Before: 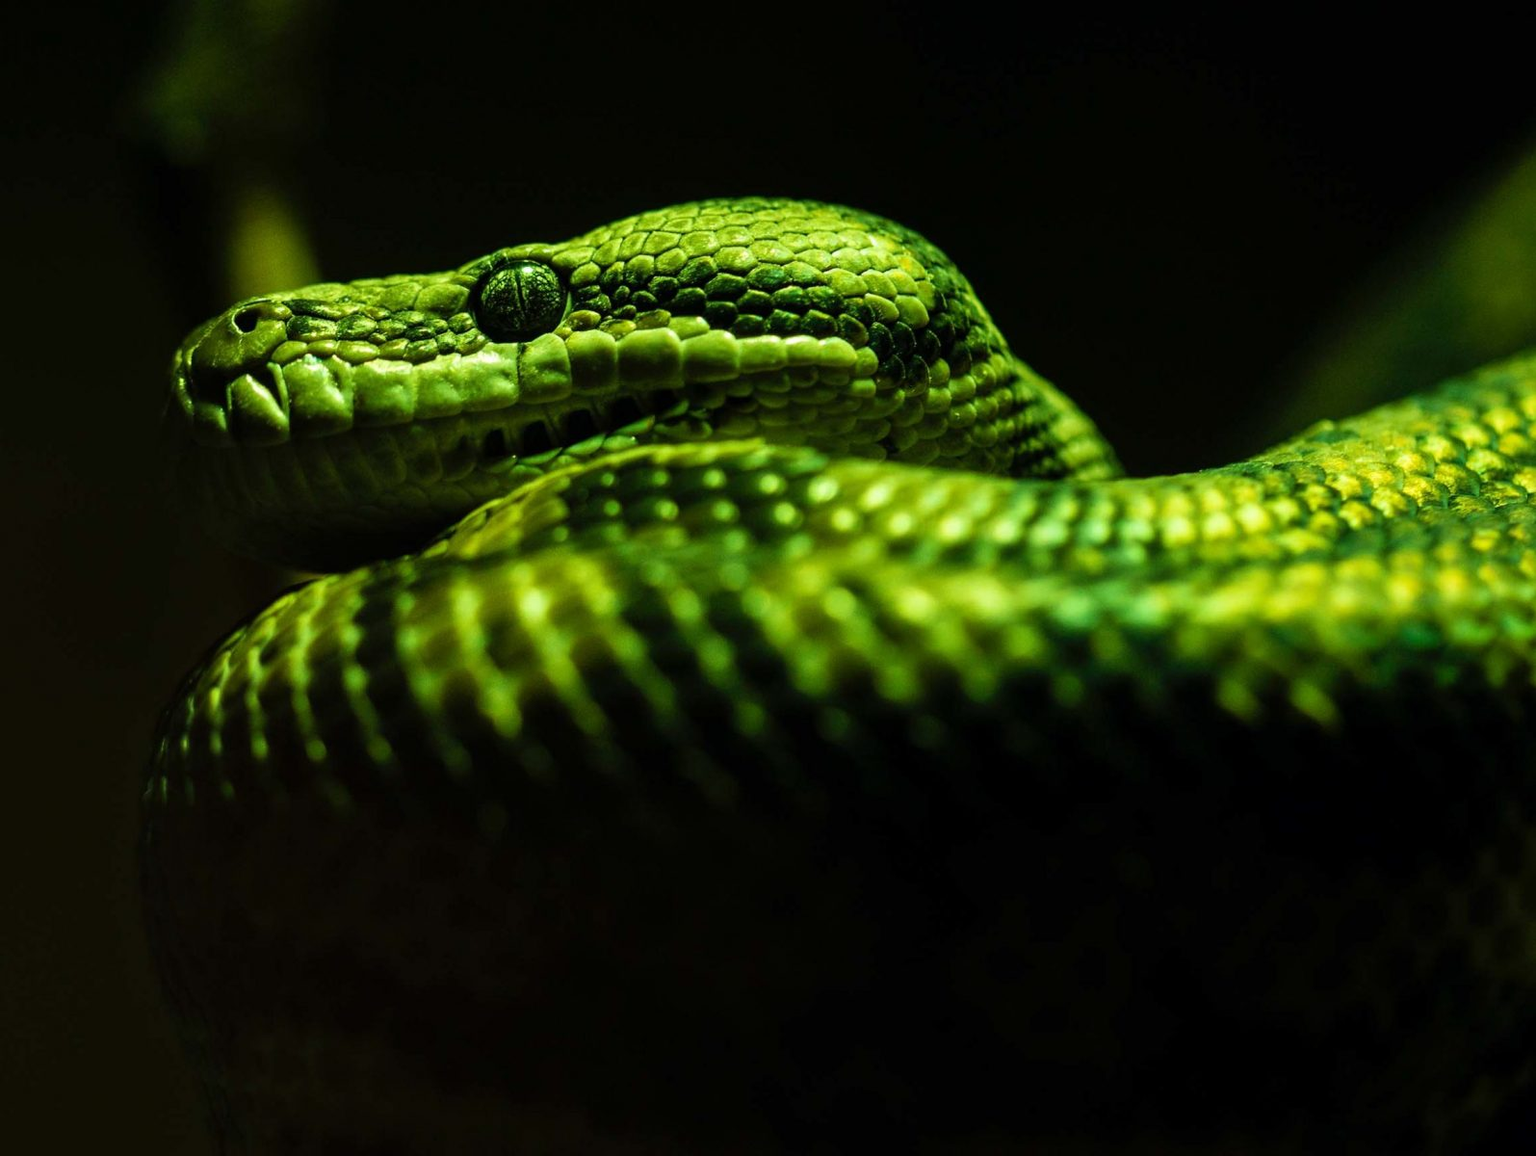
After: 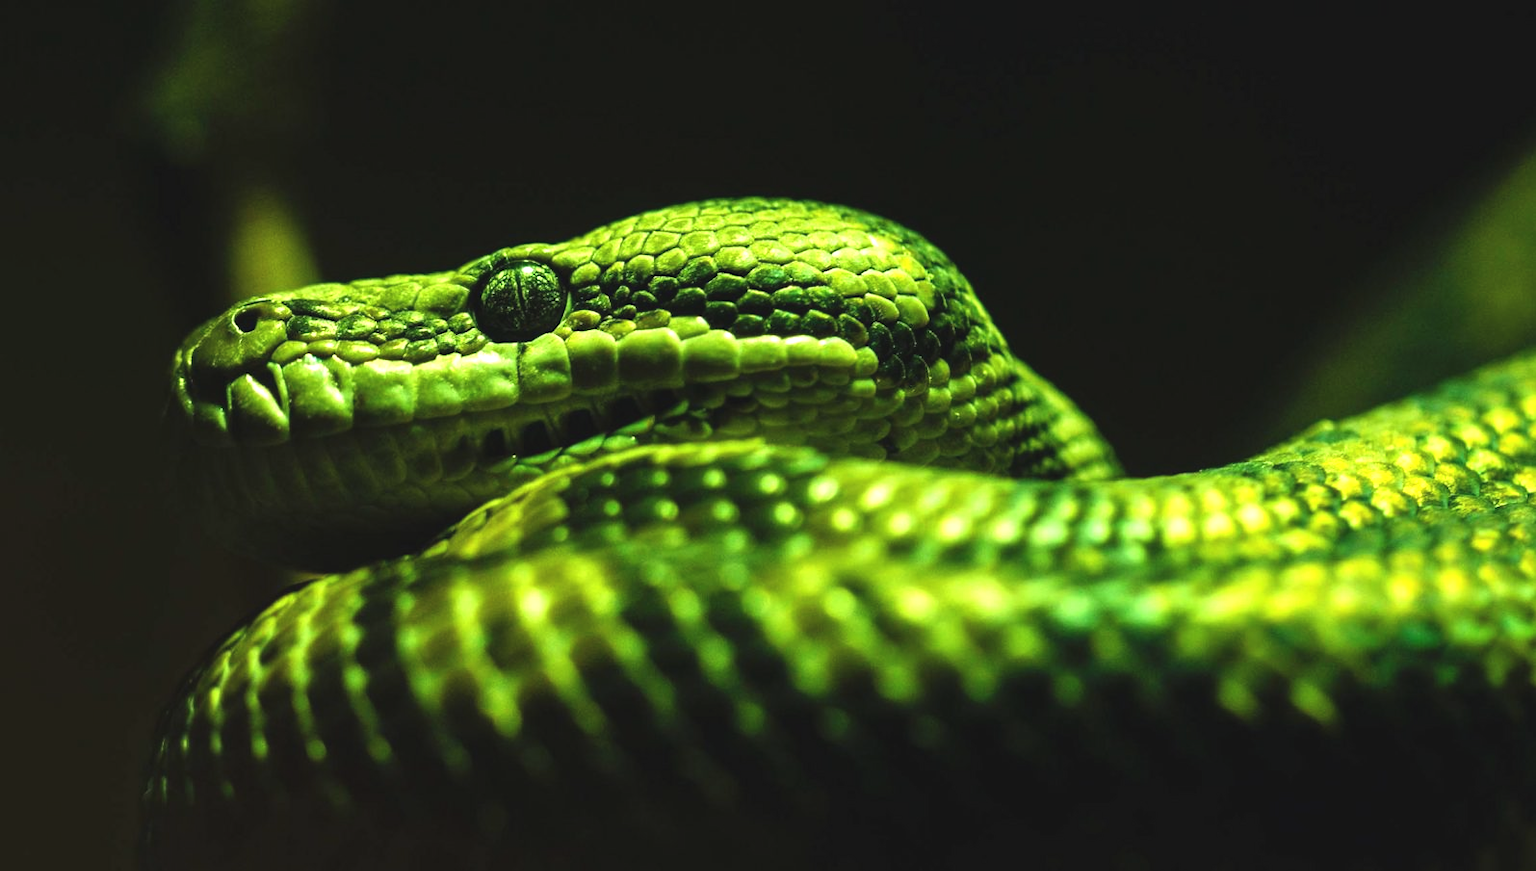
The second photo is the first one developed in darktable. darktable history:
crop: bottom 24.536%
exposure: black level correction -0.005, exposure 0.614 EV, compensate exposure bias true, compensate highlight preservation false
